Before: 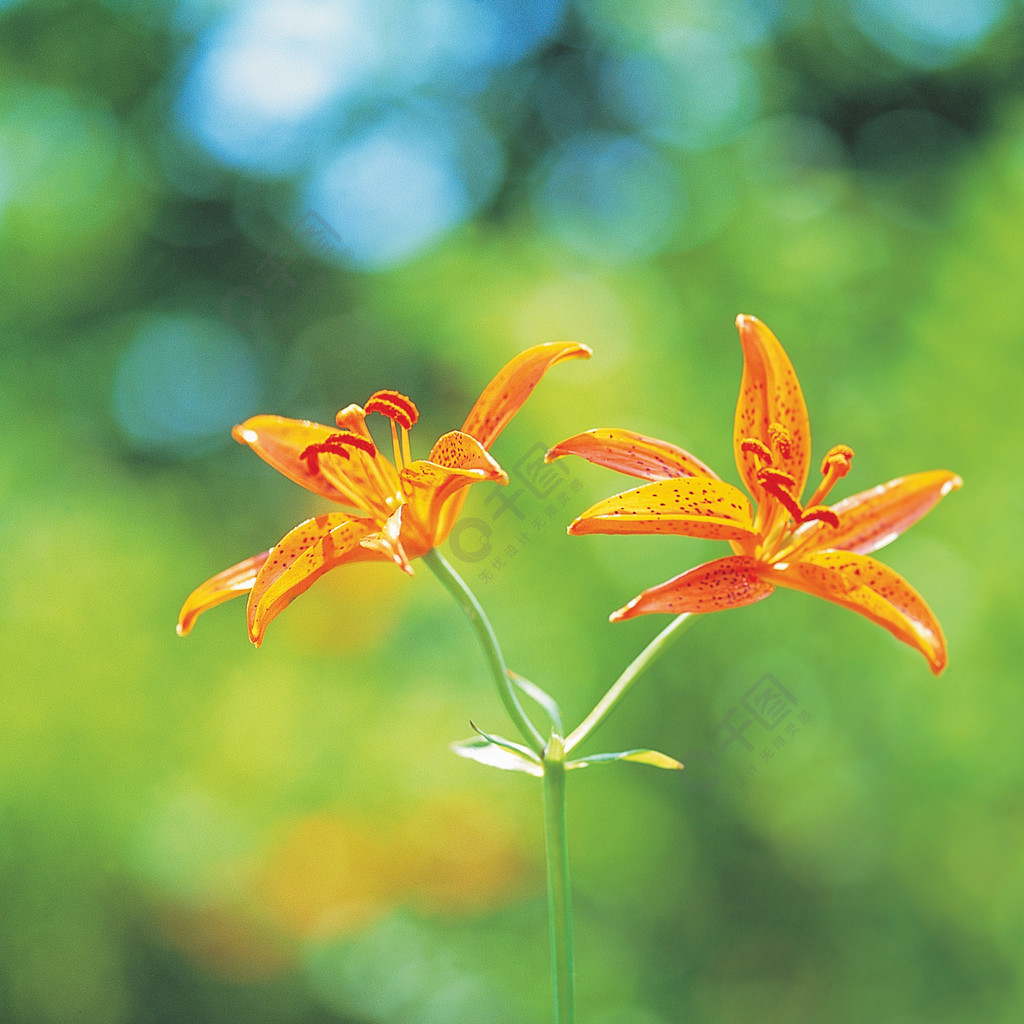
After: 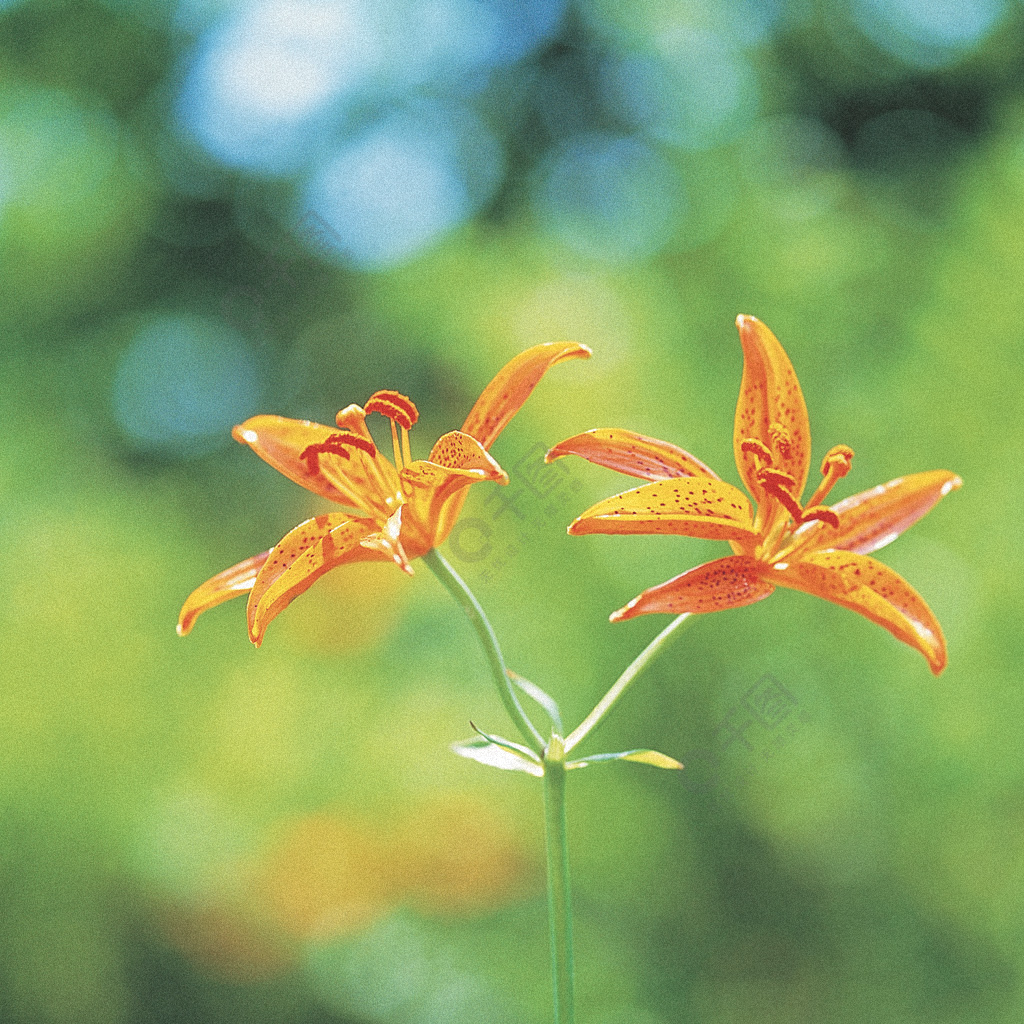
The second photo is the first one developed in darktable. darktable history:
grain: mid-tones bias 0%
contrast brightness saturation: saturation -0.17
